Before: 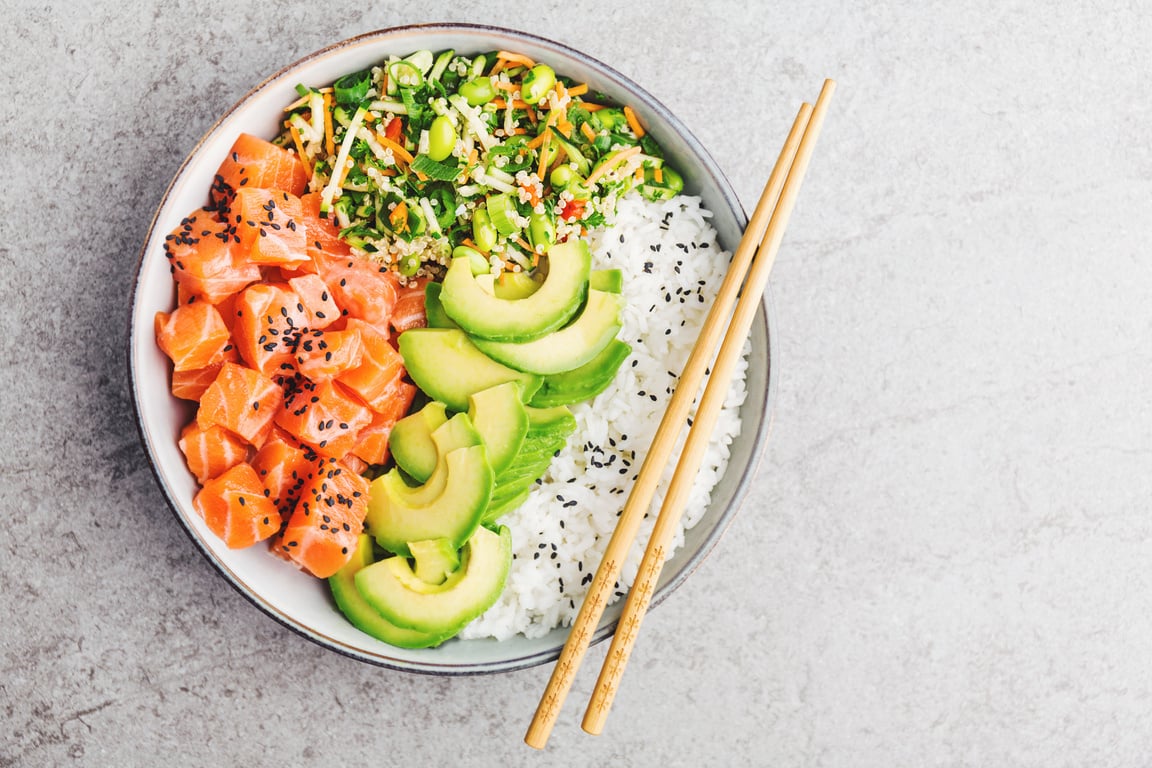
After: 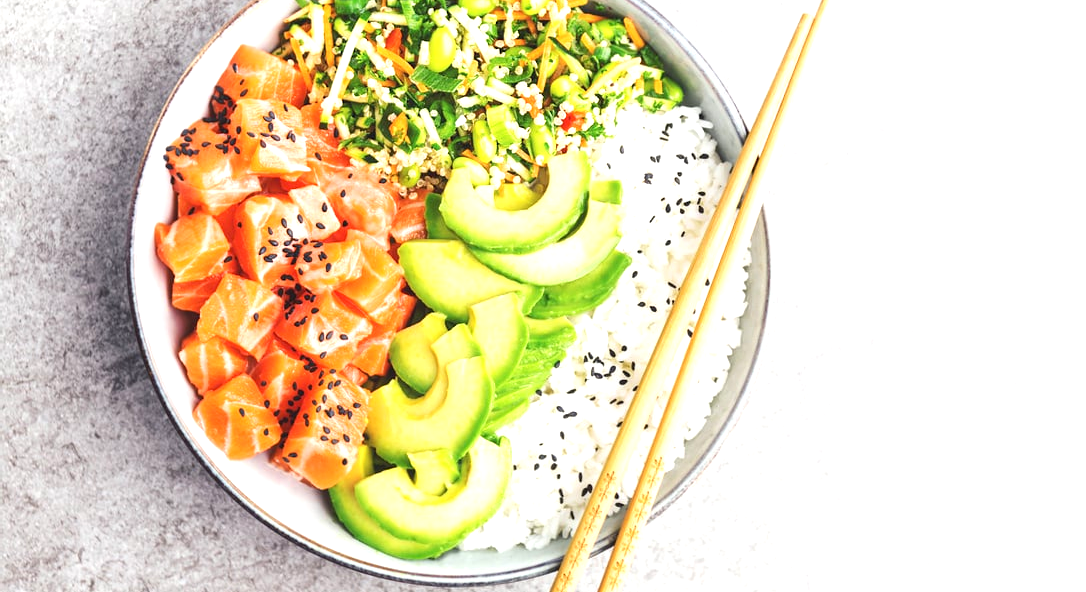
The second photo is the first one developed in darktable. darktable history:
crop and rotate: angle 0.03°, top 11.643%, right 5.651%, bottom 11.189%
exposure: black level correction 0, exposure 0.7 EV, compensate exposure bias true, compensate highlight preservation false
